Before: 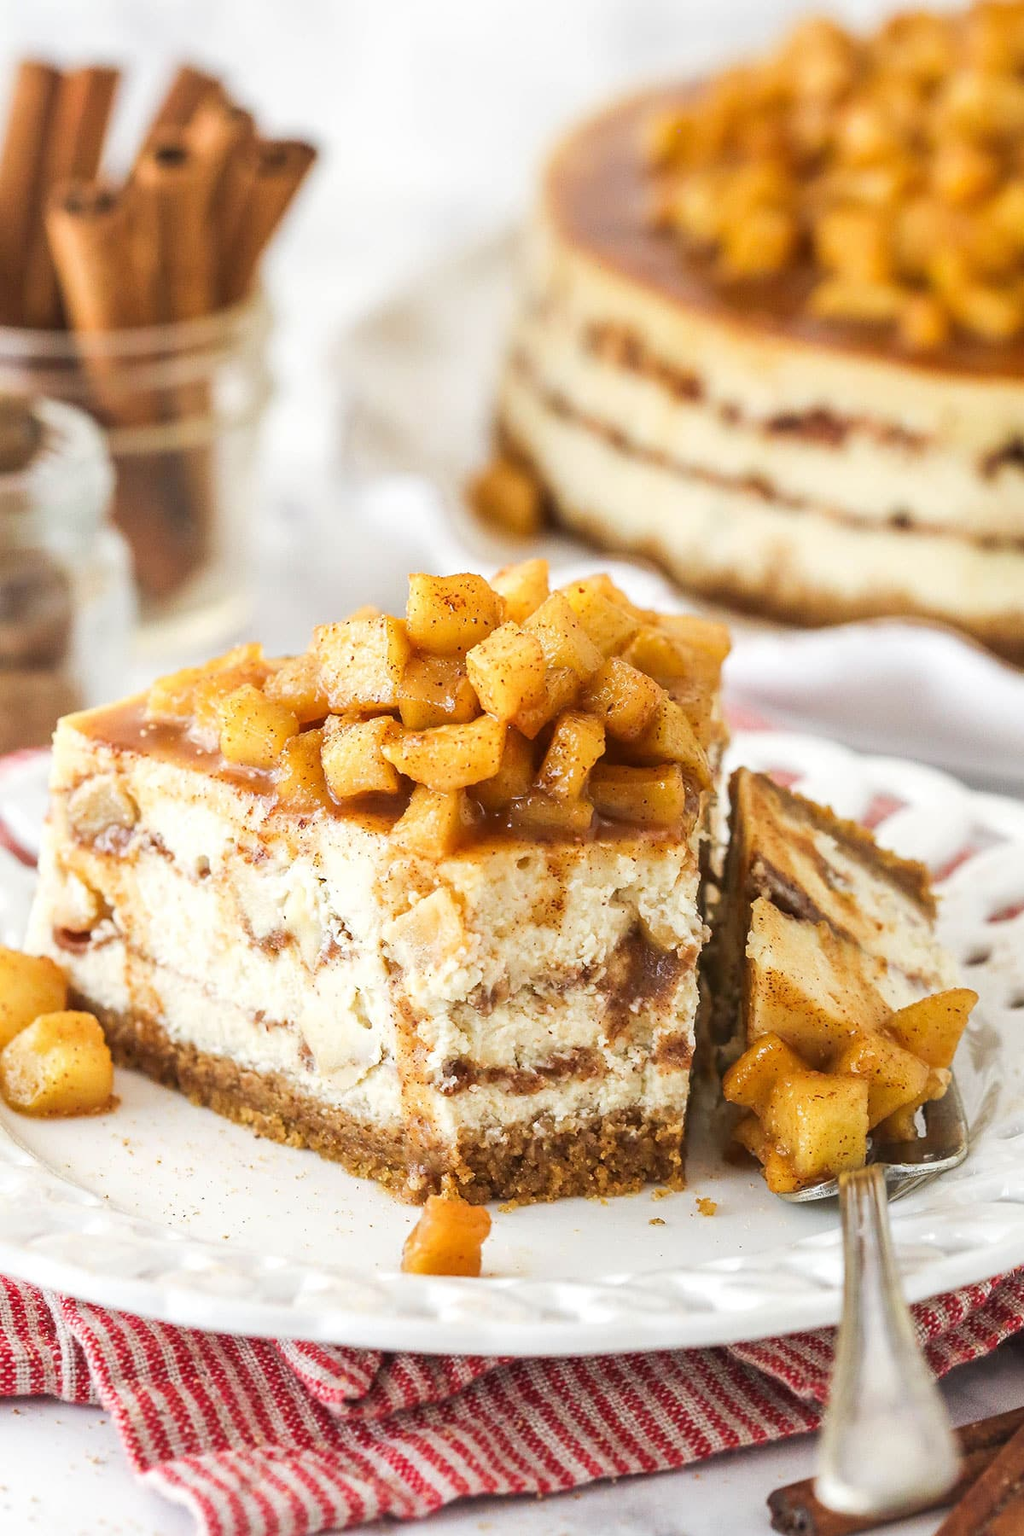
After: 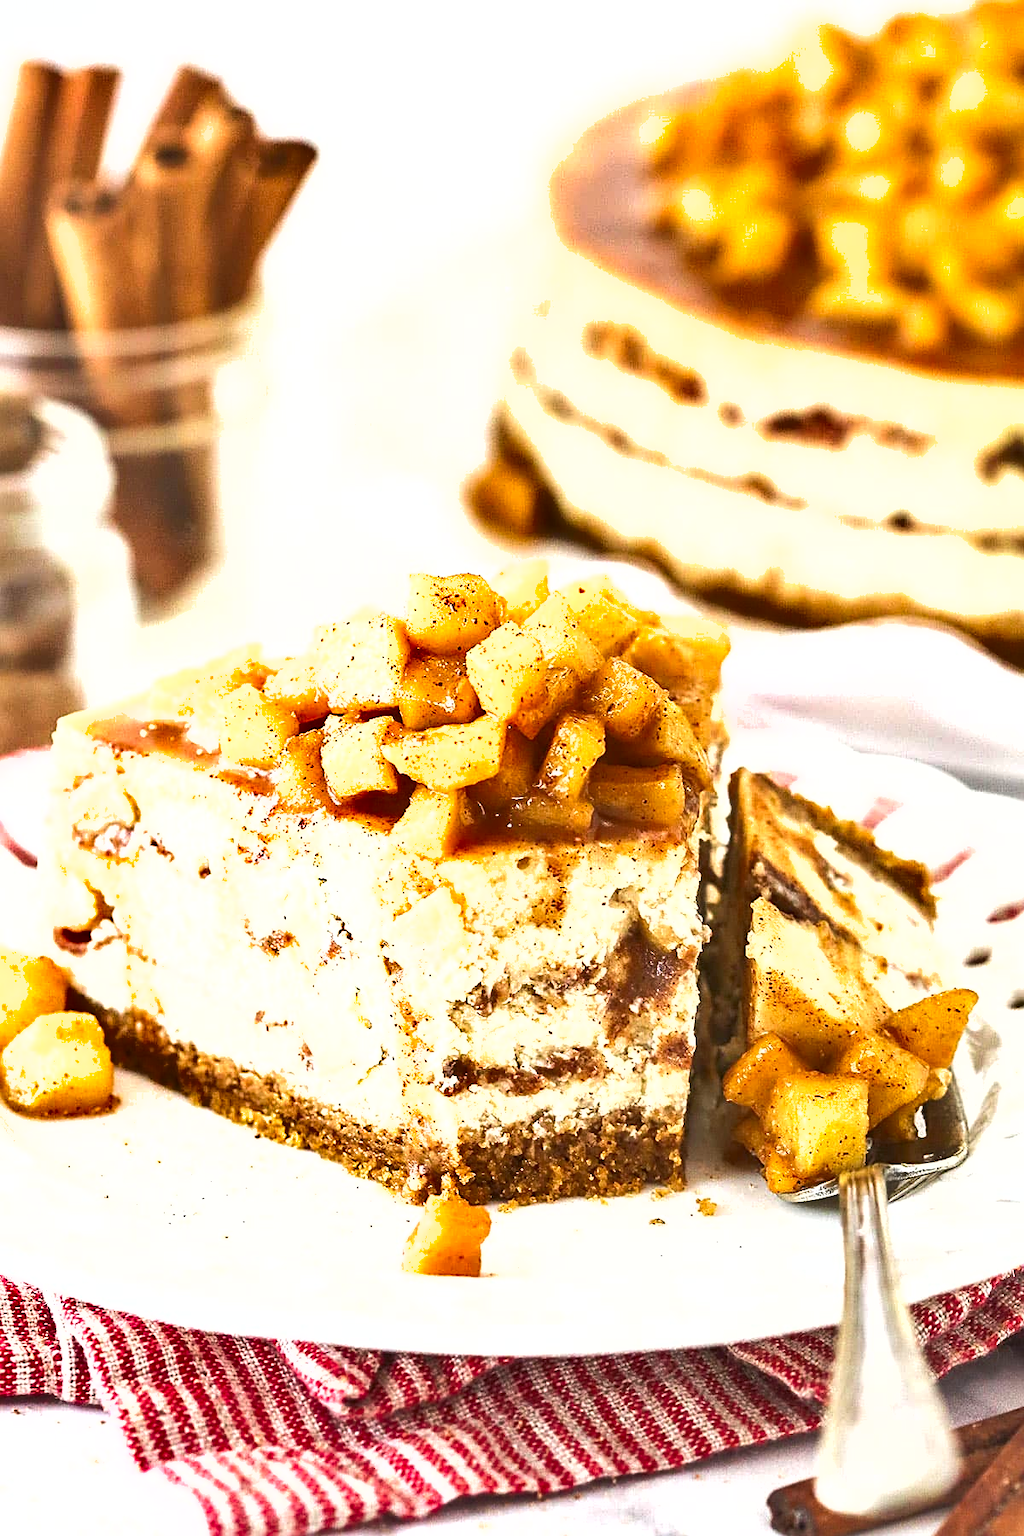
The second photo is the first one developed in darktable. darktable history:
exposure: black level correction 0, exposure 0.928 EV, compensate highlight preservation false
sharpen: on, module defaults
shadows and highlights: shadows 60.72, soften with gaussian
tone equalizer: -8 EV 0.054 EV, edges refinement/feathering 500, mask exposure compensation -1.57 EV, preserve details no
